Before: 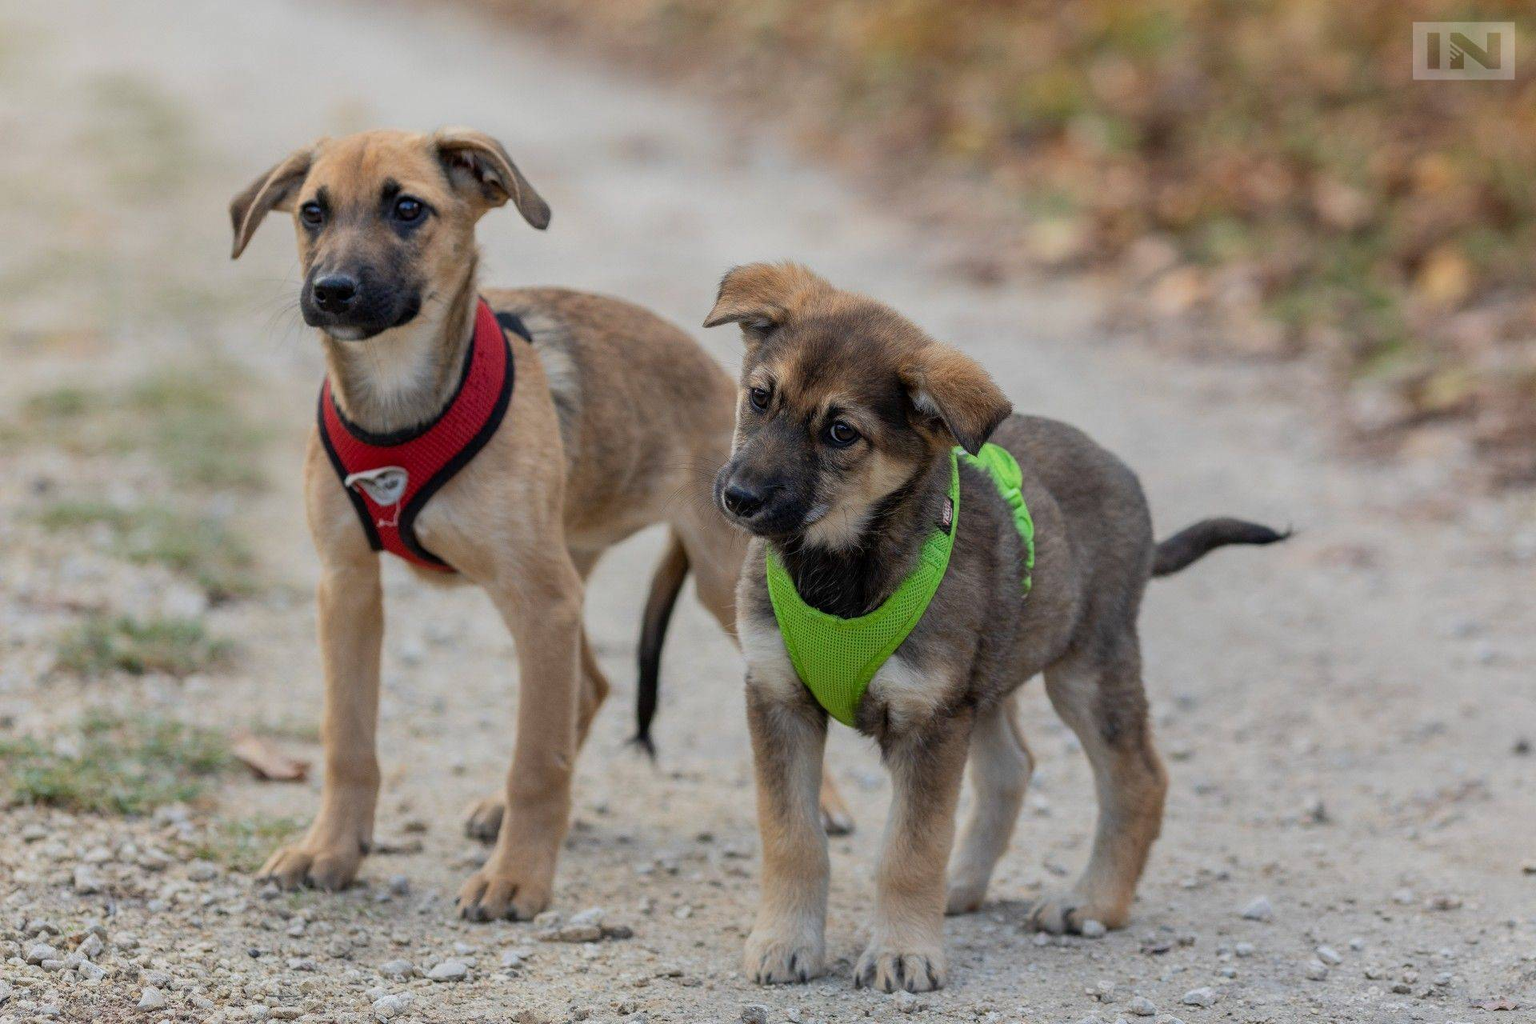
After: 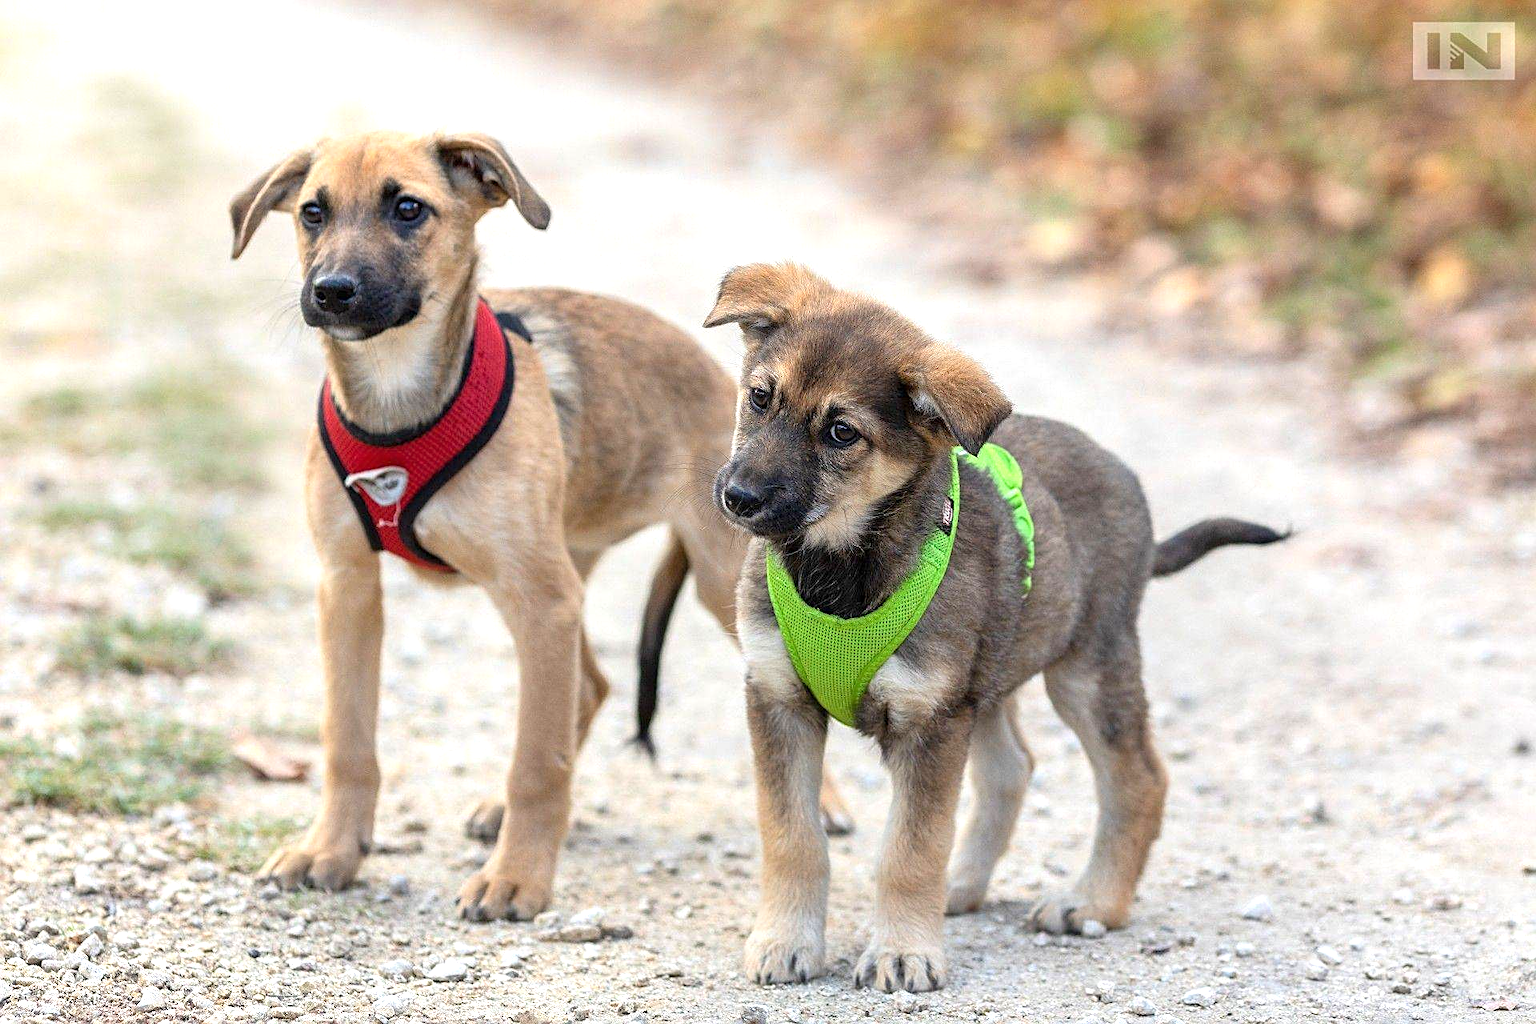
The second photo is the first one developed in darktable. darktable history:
white balance: red 1, blue 1
exposure: black level correction 0, exposure 1.1 EV, compensate highlight preservation false
sharpen: on, module defaults
